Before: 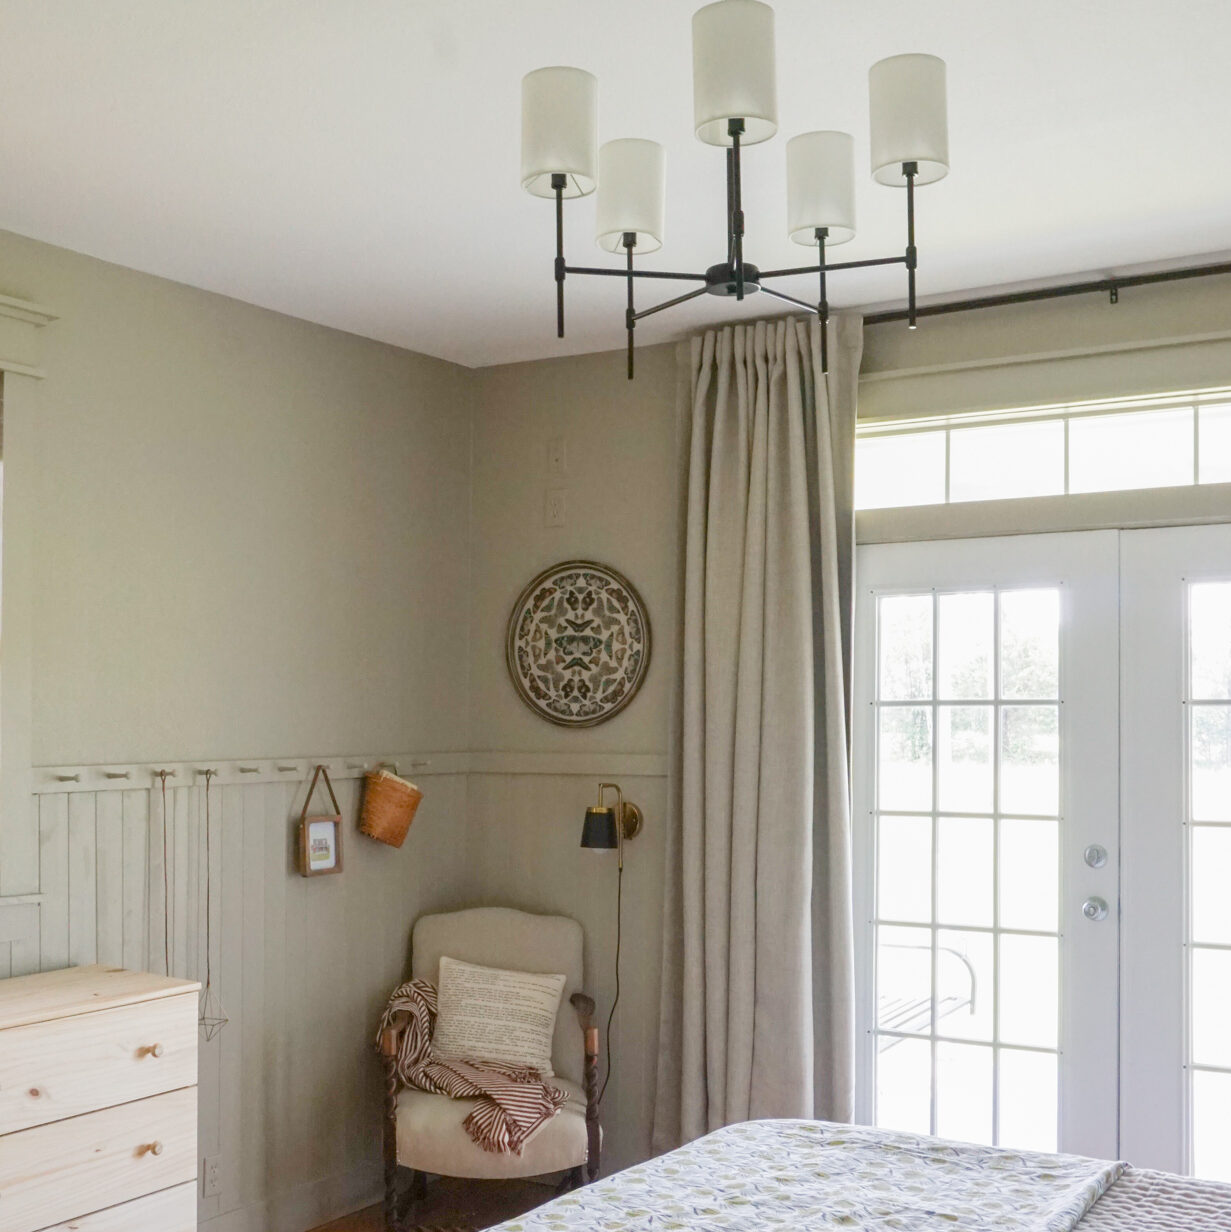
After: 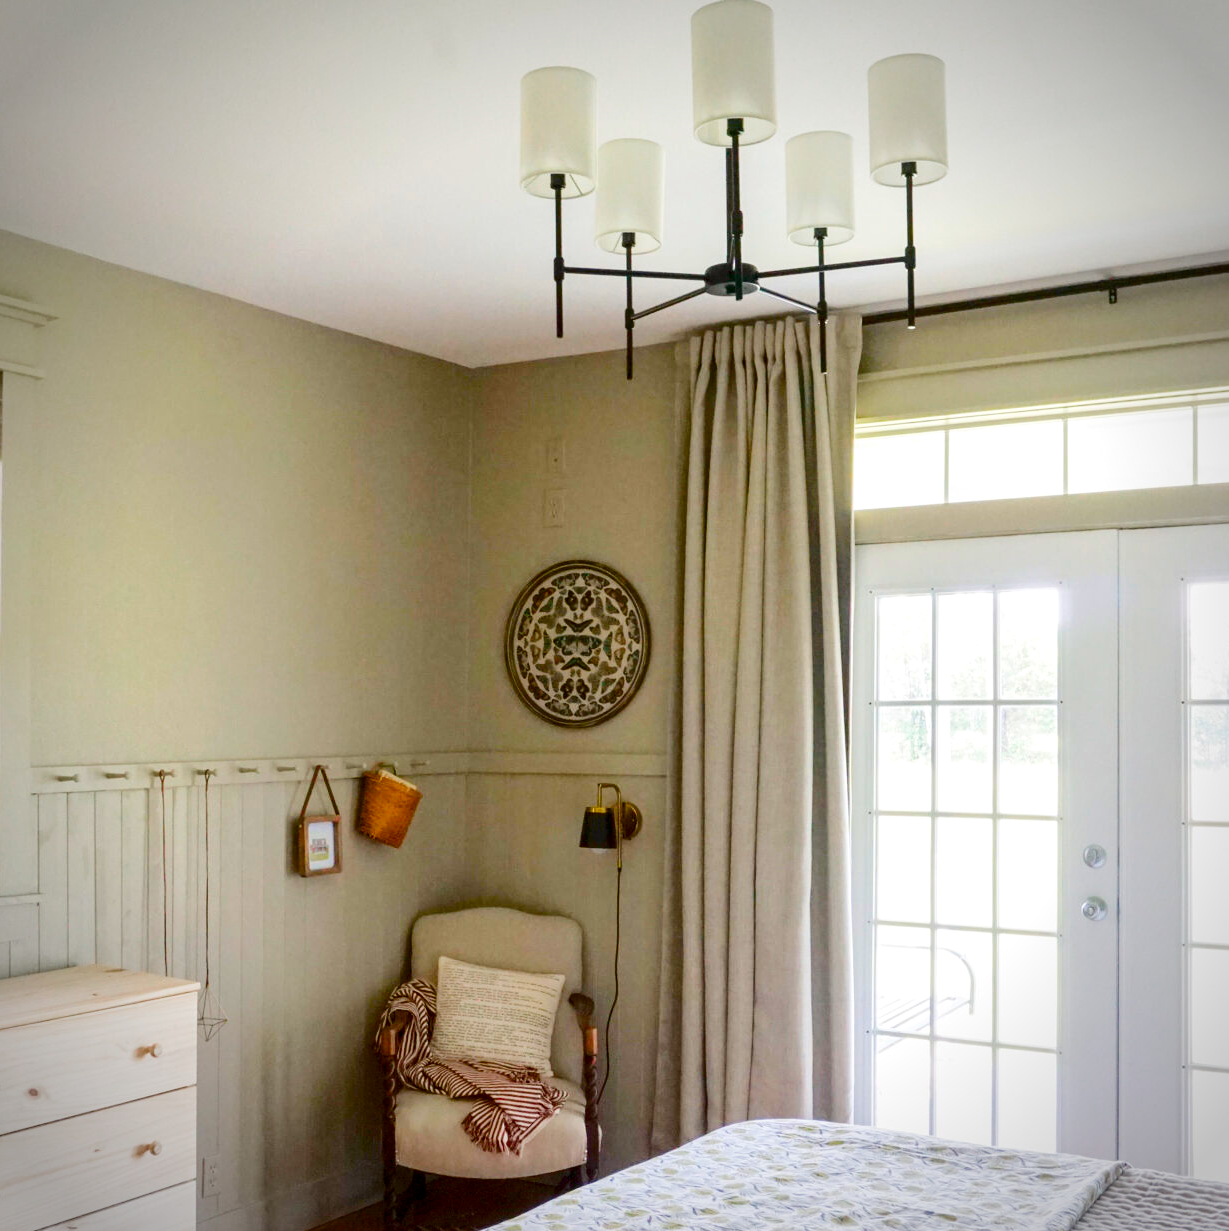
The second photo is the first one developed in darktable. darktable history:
vignetting: on, module defaults
crop and rotate: left 0.126%
color balance rgb: perceptual saturation grading › global saturation 25%, perceptual brilliance grading › mid-tones 10%, perceptual brilliance grading › shadows 15%, global vibrance 20%
exposure: black level correction 0.009, exposure 0.119 EV, compensate highlight preservation false
contrast brightness saturation: contrast 0.2, brightness -0.11, saturation 0.1
